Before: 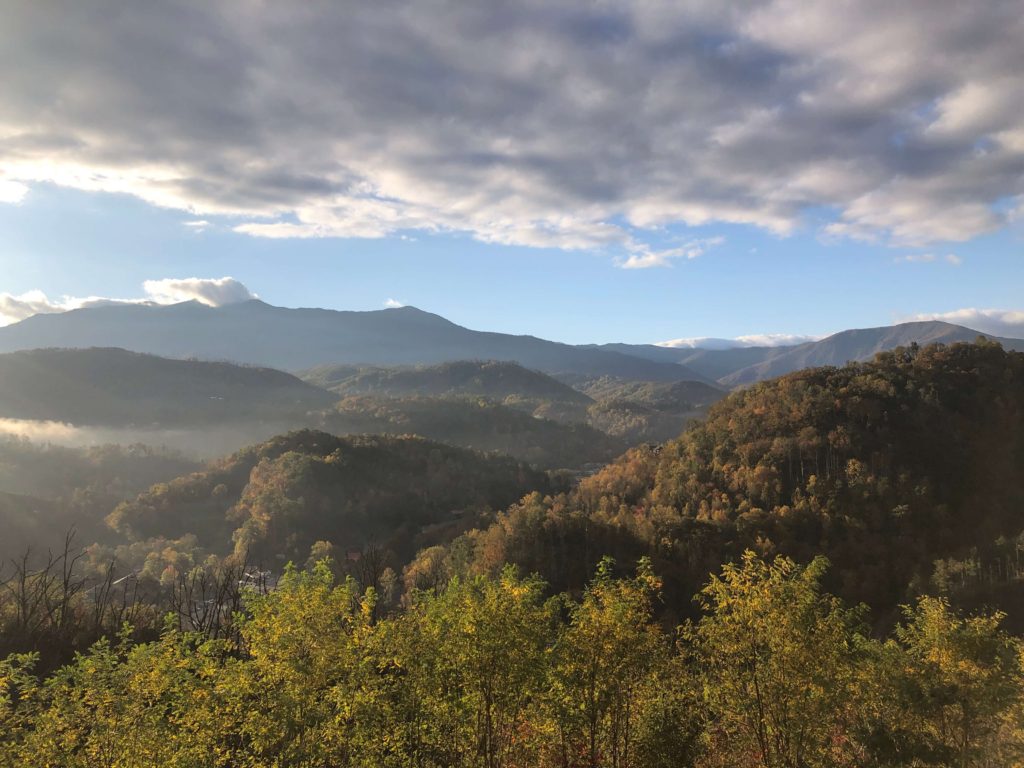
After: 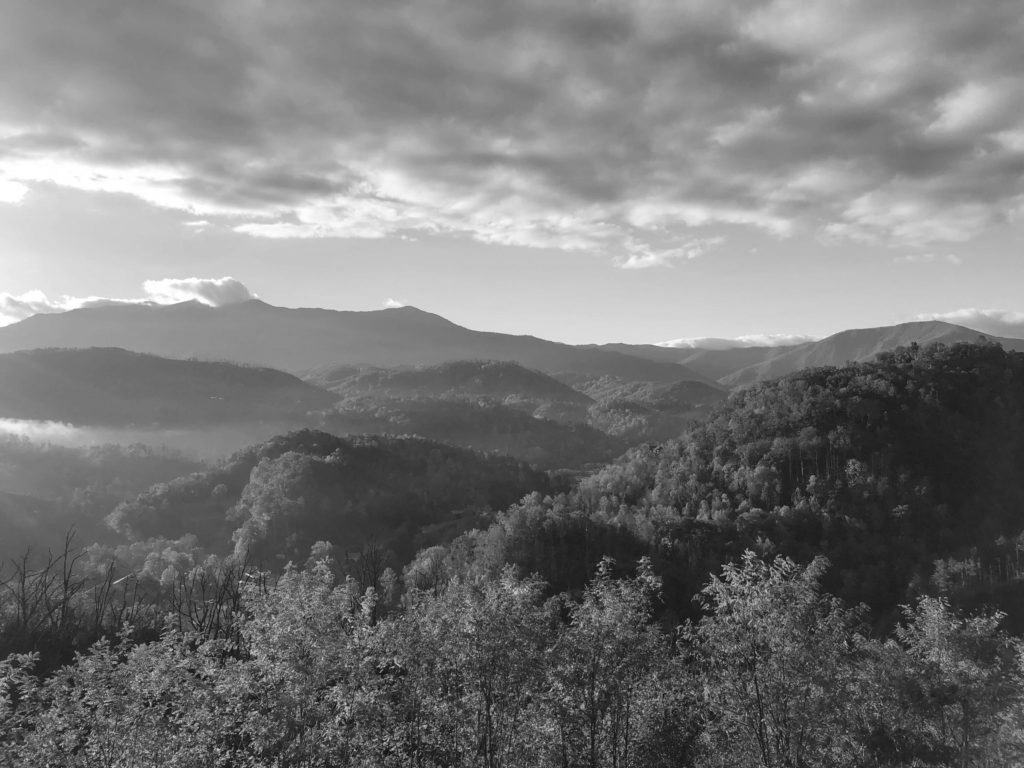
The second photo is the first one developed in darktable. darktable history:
monochrome: on, module defaults
color correction: saturation 0.98
